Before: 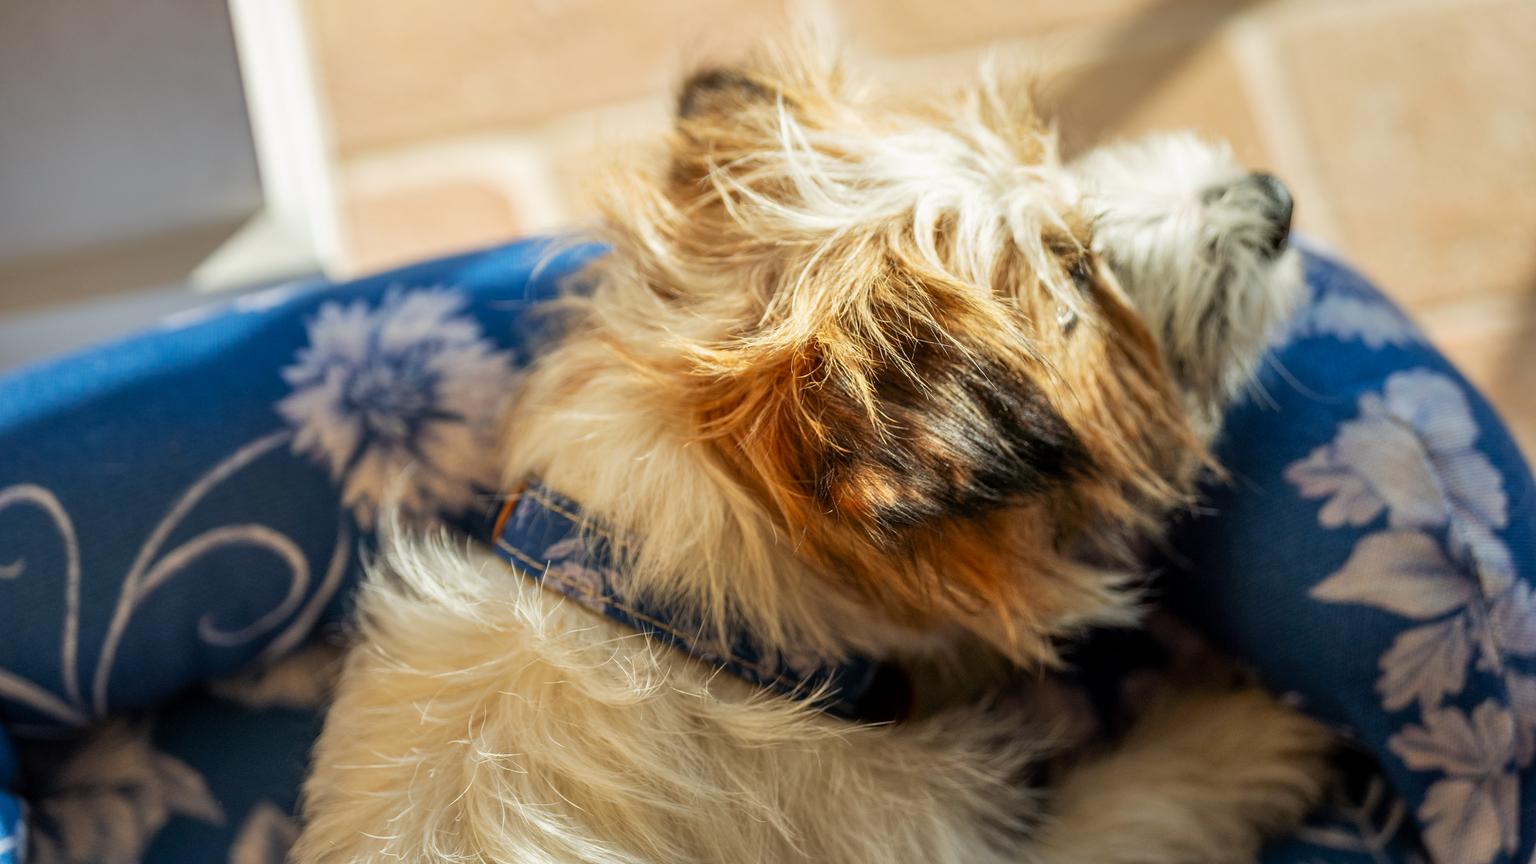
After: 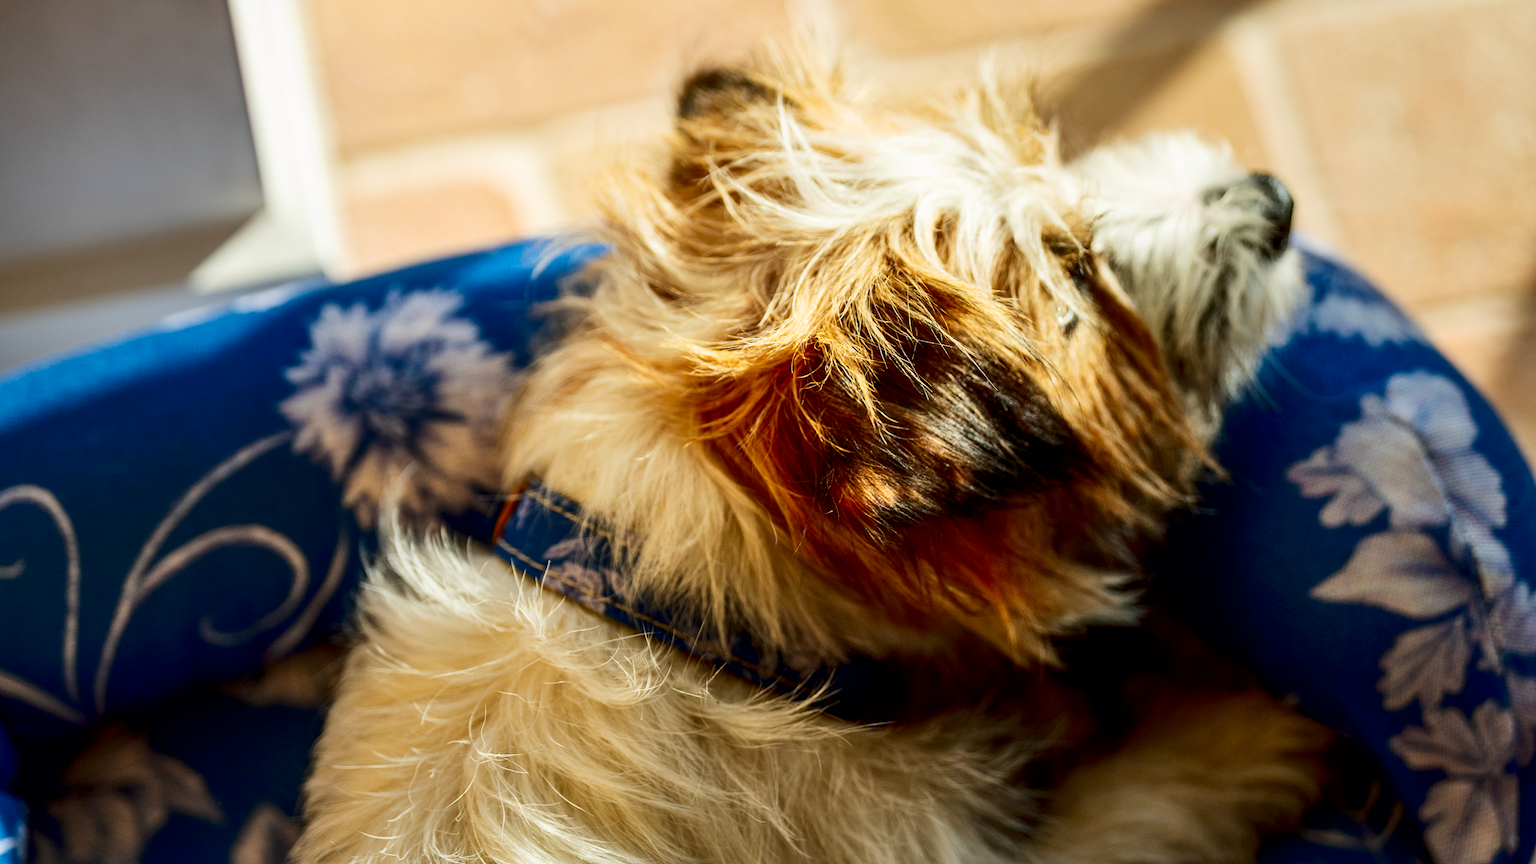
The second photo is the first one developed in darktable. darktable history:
exposure: black level correction 0.011, compensate highlight preservation false
contrast brightness saturation: contrast 0.21, brightness -0.11, saturation 0.21
